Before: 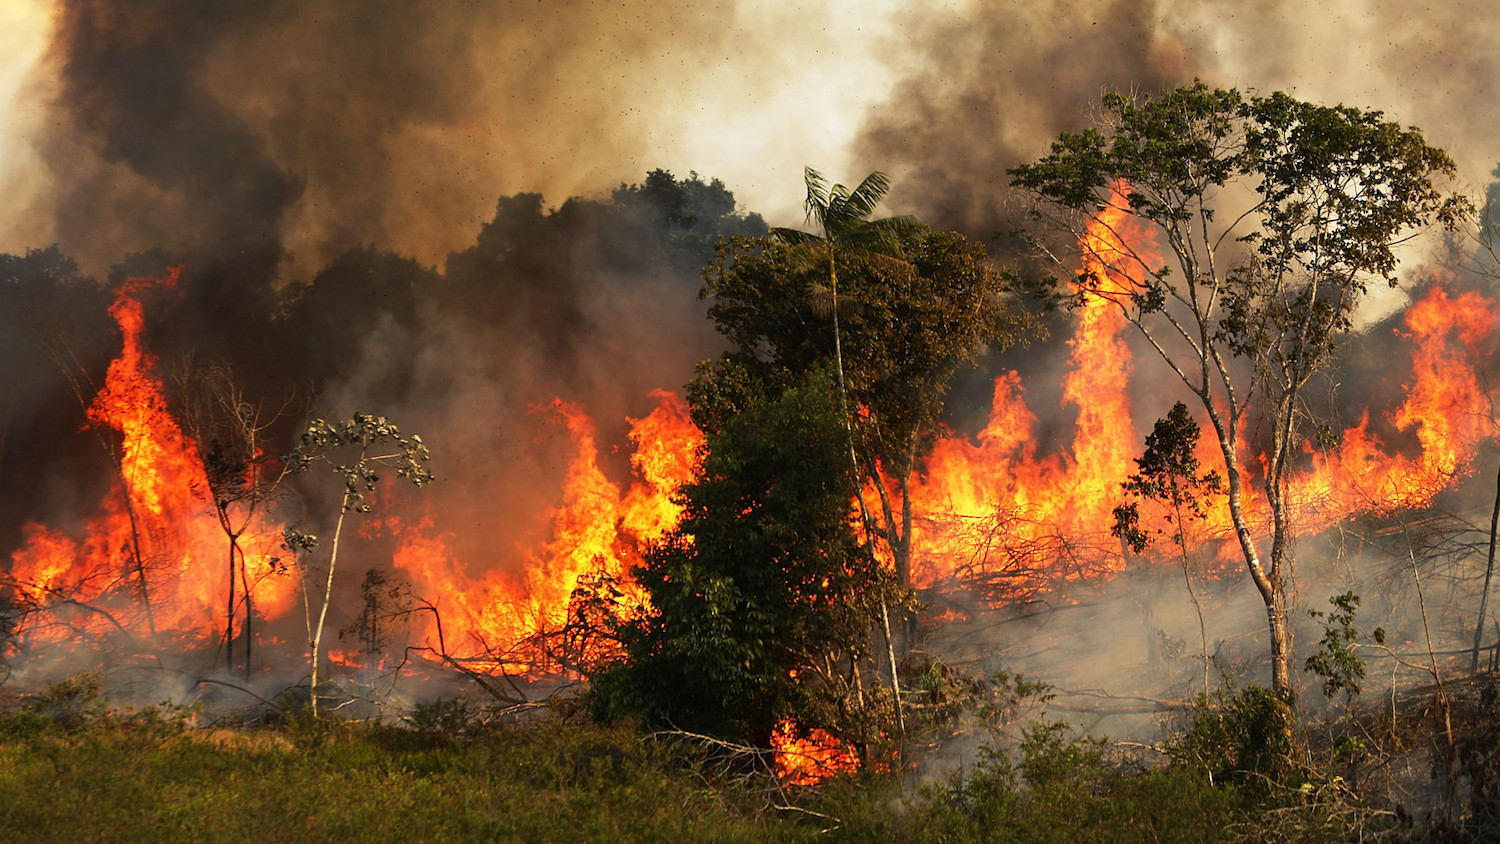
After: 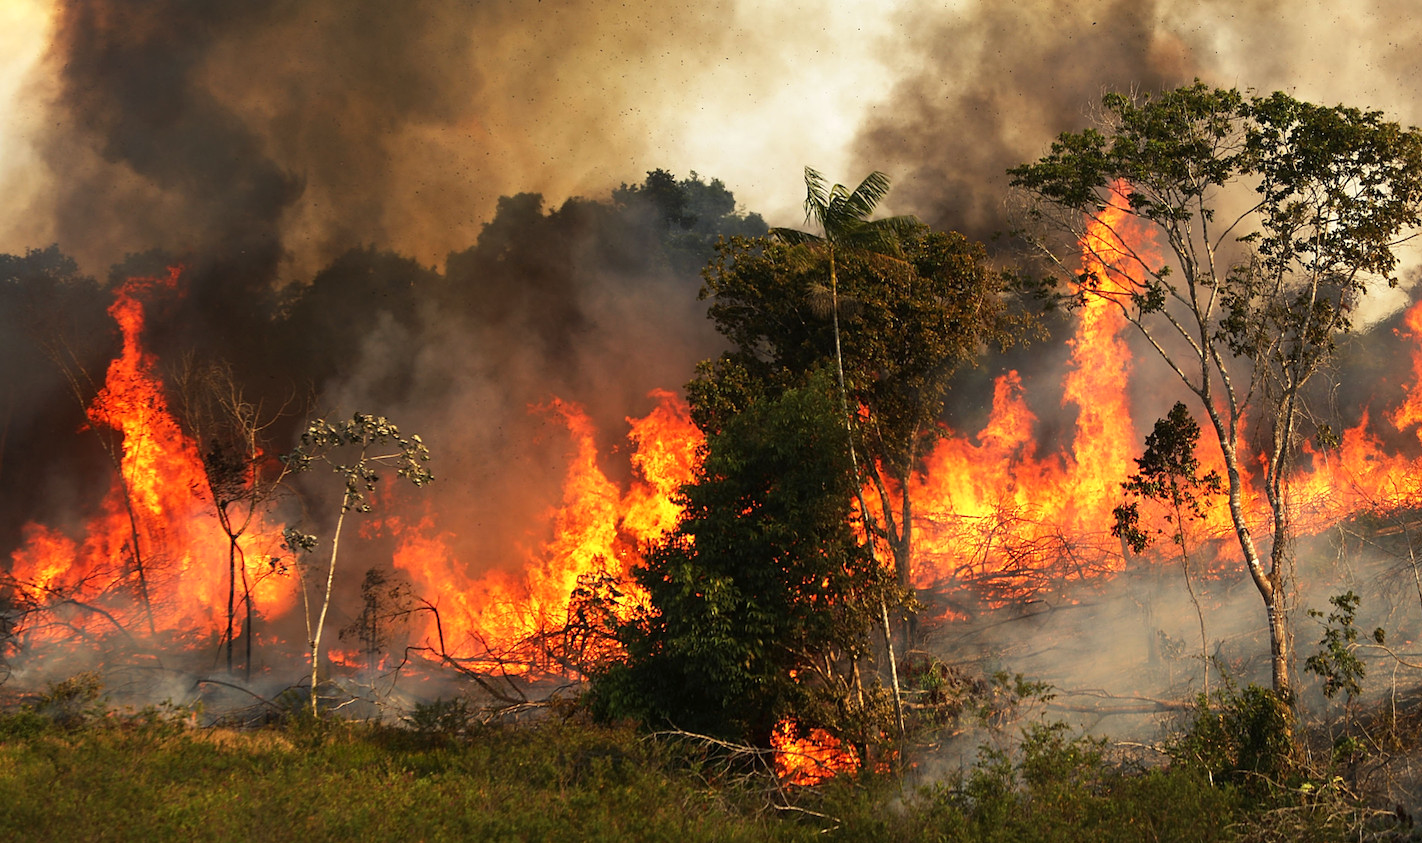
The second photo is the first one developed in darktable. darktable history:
crop and rotate: right 5.167%
exposure: exposure 0.127 EV, compensate highlight preservation false
